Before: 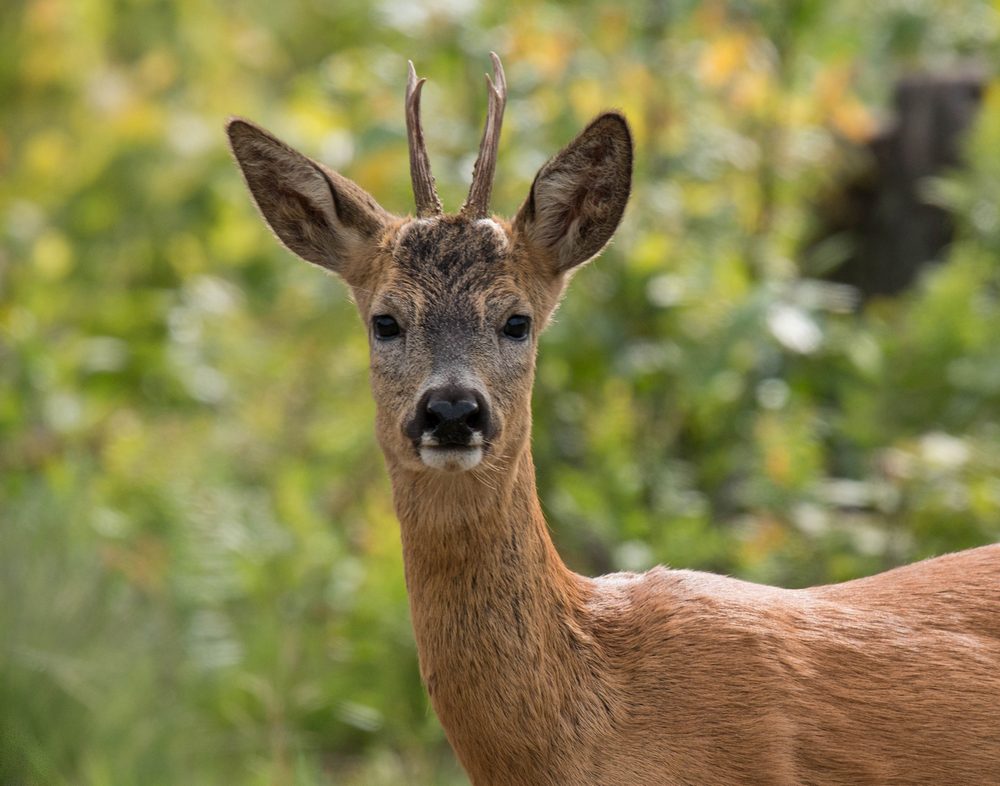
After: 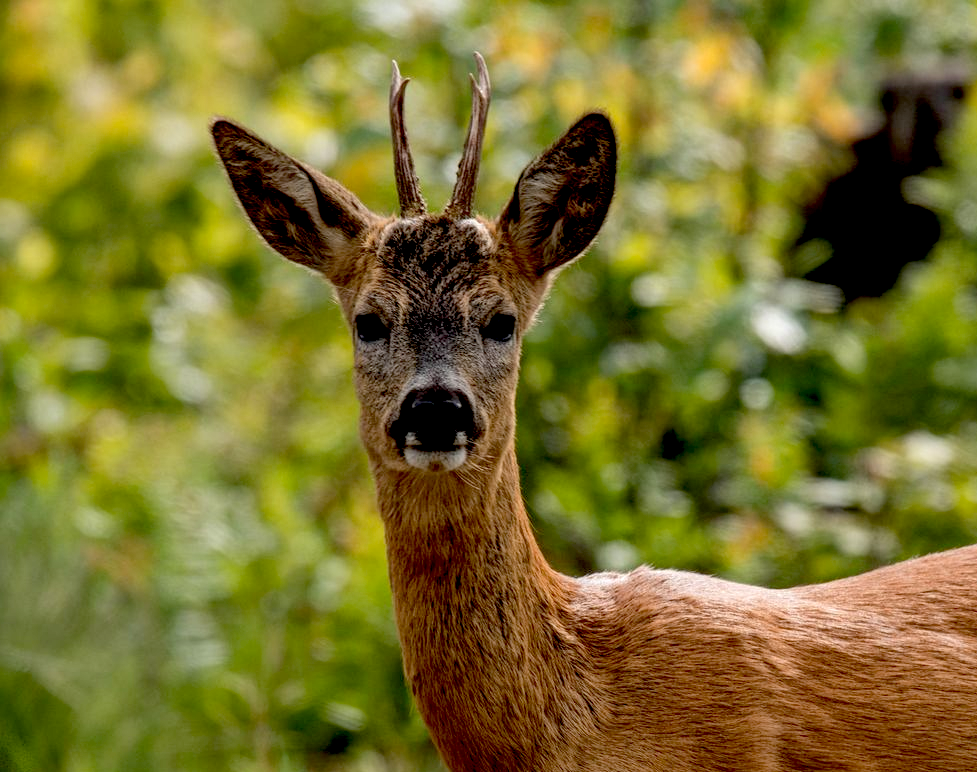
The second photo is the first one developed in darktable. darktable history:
exposure: black level correction 0.049, exposure 0.012 EV, compensate exposure bias true, compensate highlight preservation false
crop and rotate: left 1.641%, right 0.595%, bottom 1.715%
local contrast: on, module defaults
